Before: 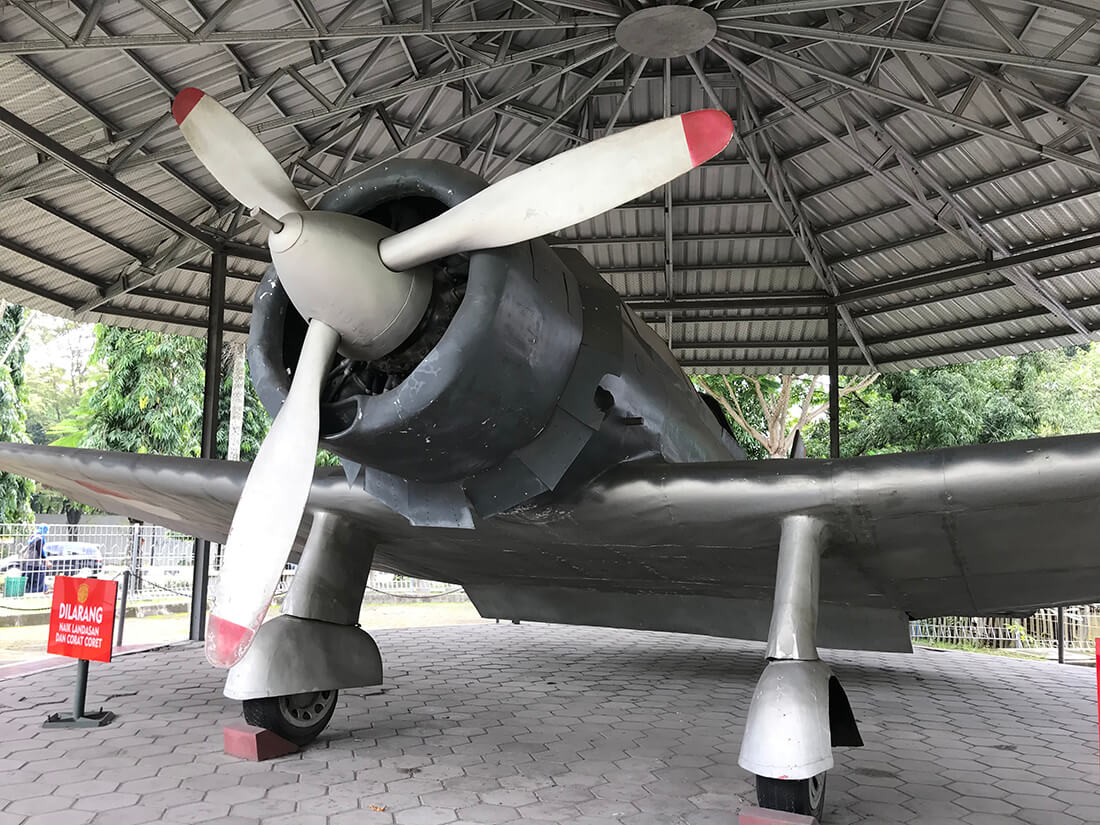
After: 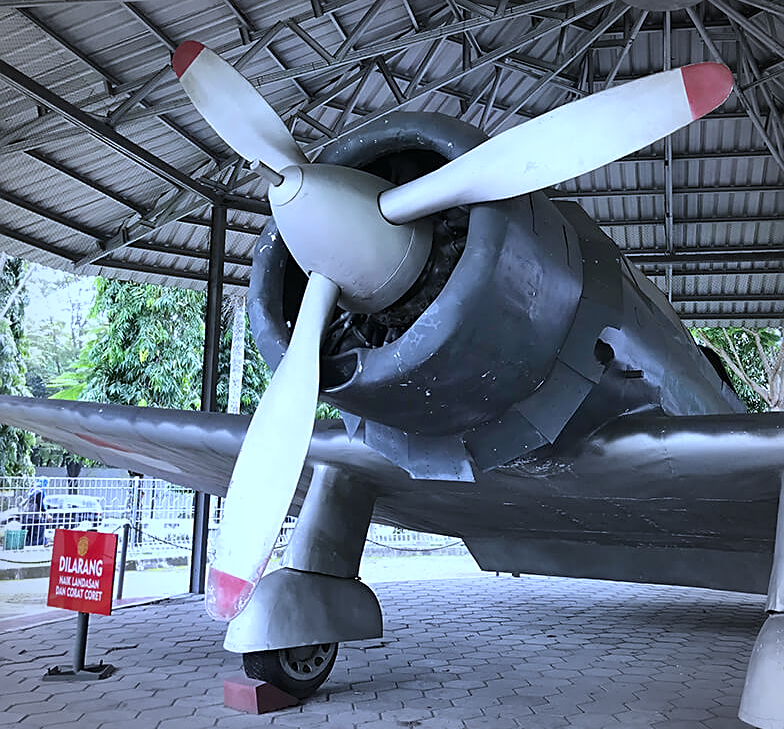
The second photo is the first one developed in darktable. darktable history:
shadows and highlights: soften with gaussian
crop: top 5.803%, right 27.864%, bottom 5.804%
contrast brightness saturation: saturation 0.13
vignetting: automatic ratio true
sharpen: on, module defaults
white balance: red 0.871, blue 1.249
